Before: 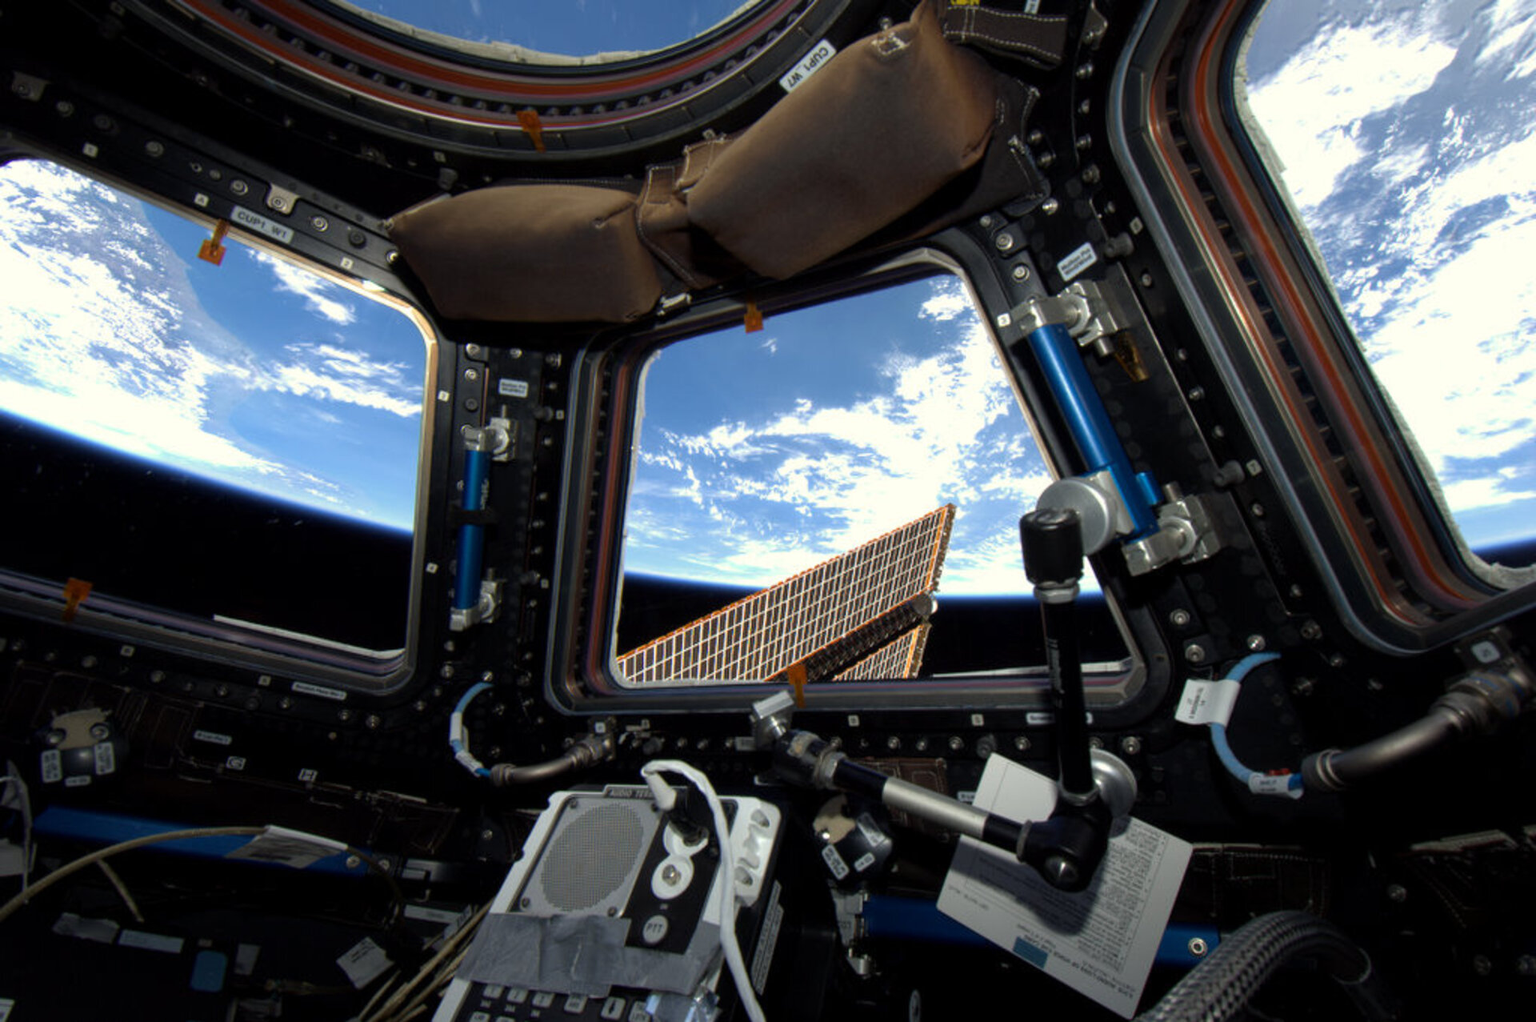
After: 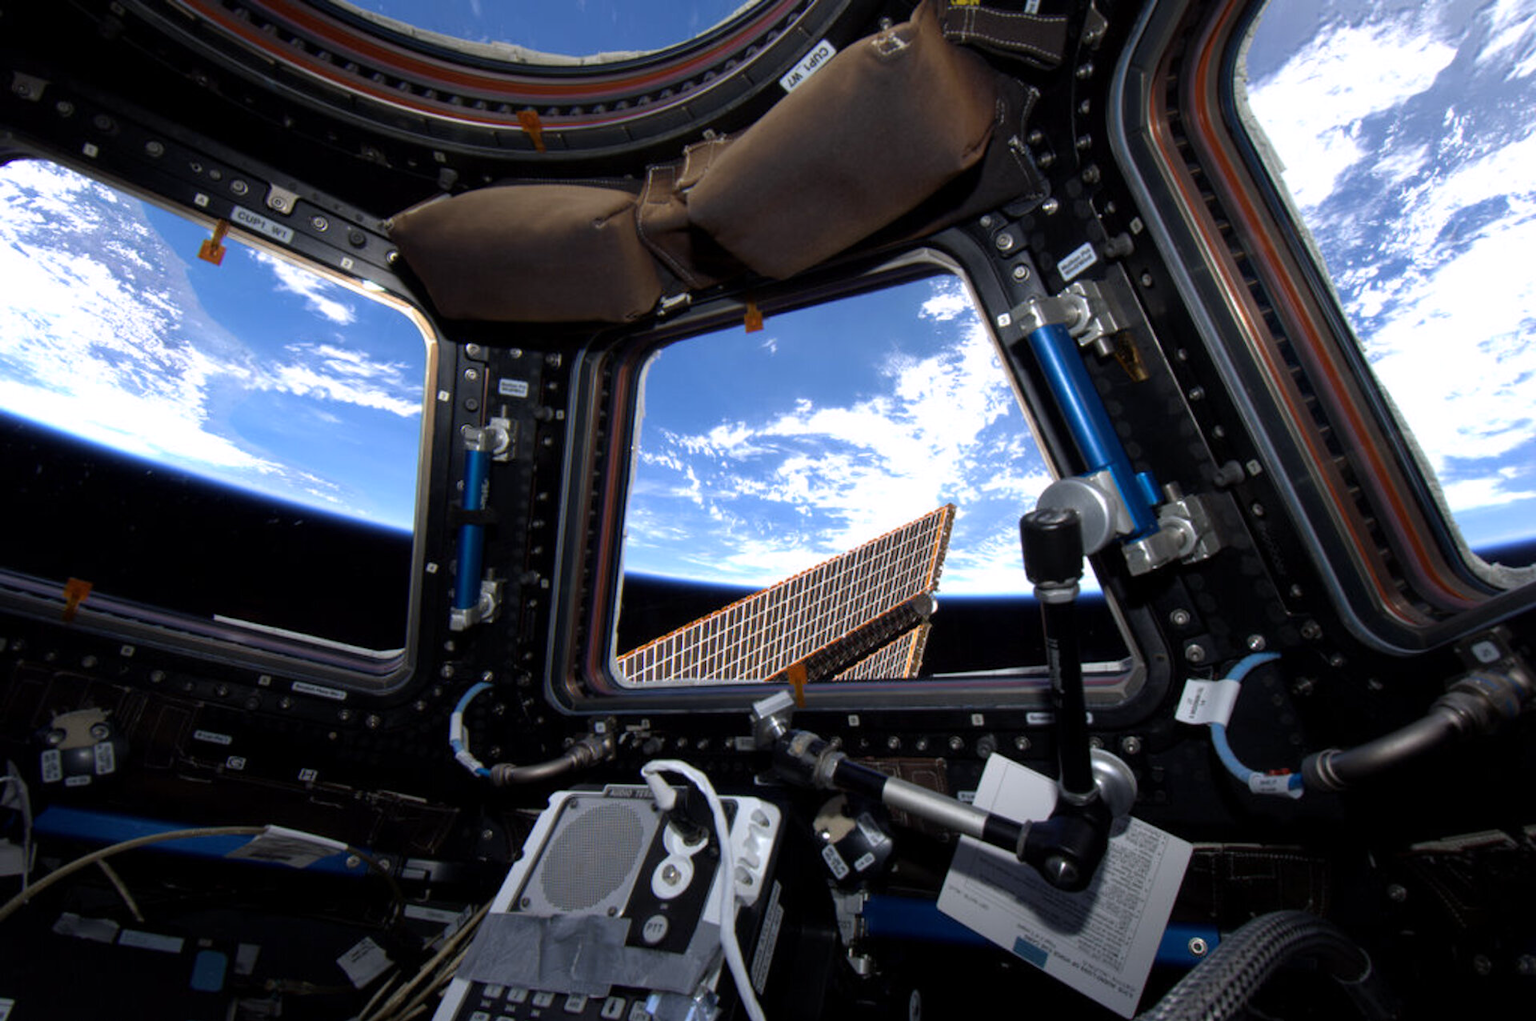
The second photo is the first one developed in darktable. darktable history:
color zones: curves: ch0 [(0.25, 0.5) (0.428, 0.473) (0.75, 0.5)]; ch1 [(0.243, 0.479) (0.398, 0.452) (0.75, 0.5)]
white balance: red 1.004, blue 1.096
